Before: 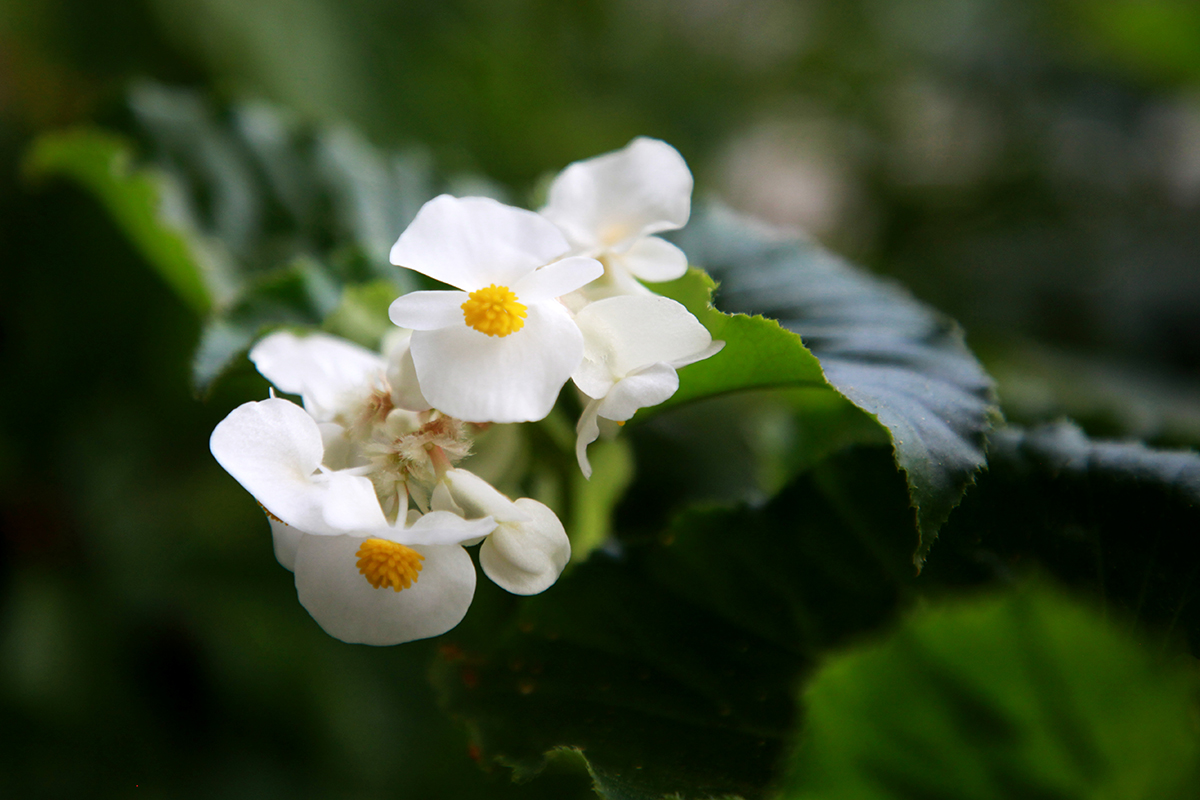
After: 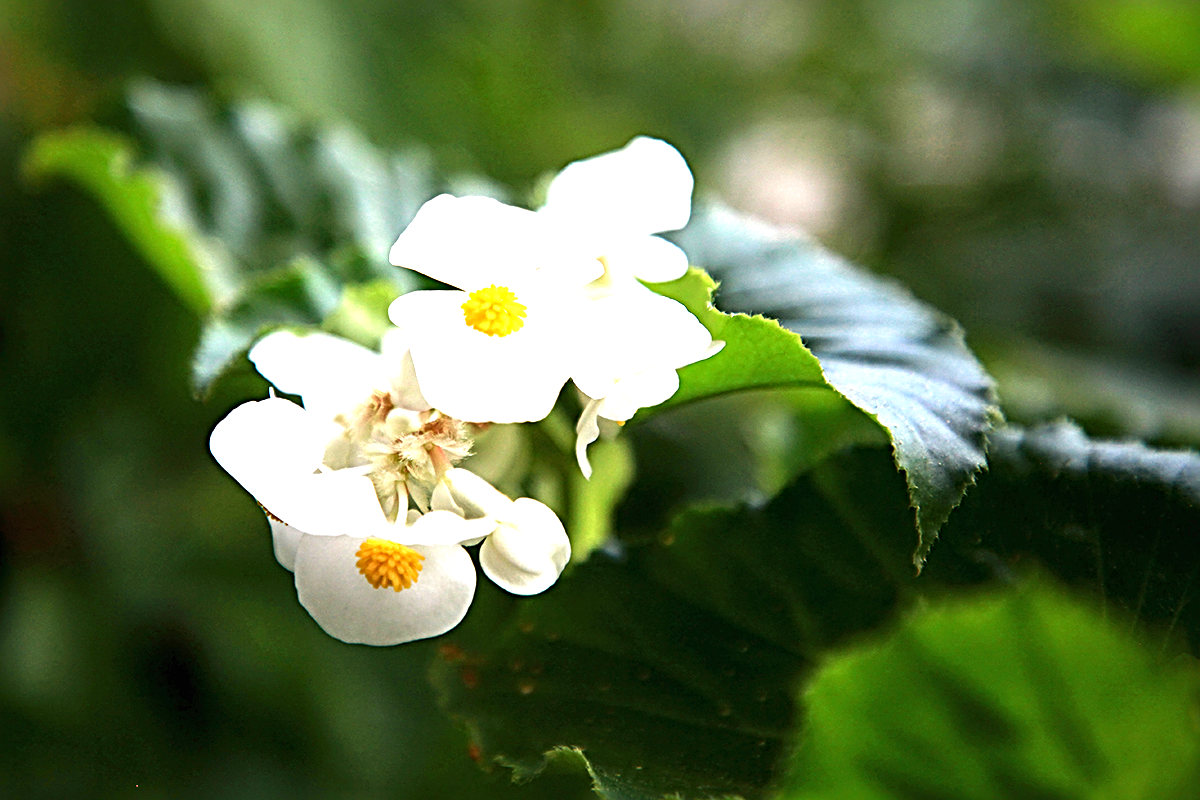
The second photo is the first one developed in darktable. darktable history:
sharpen: radius 3.69, amount 0.928
exposure: black level correction 0, exposure 1.45 EV, compensate exposure bias true, compensate highlight preservation false
